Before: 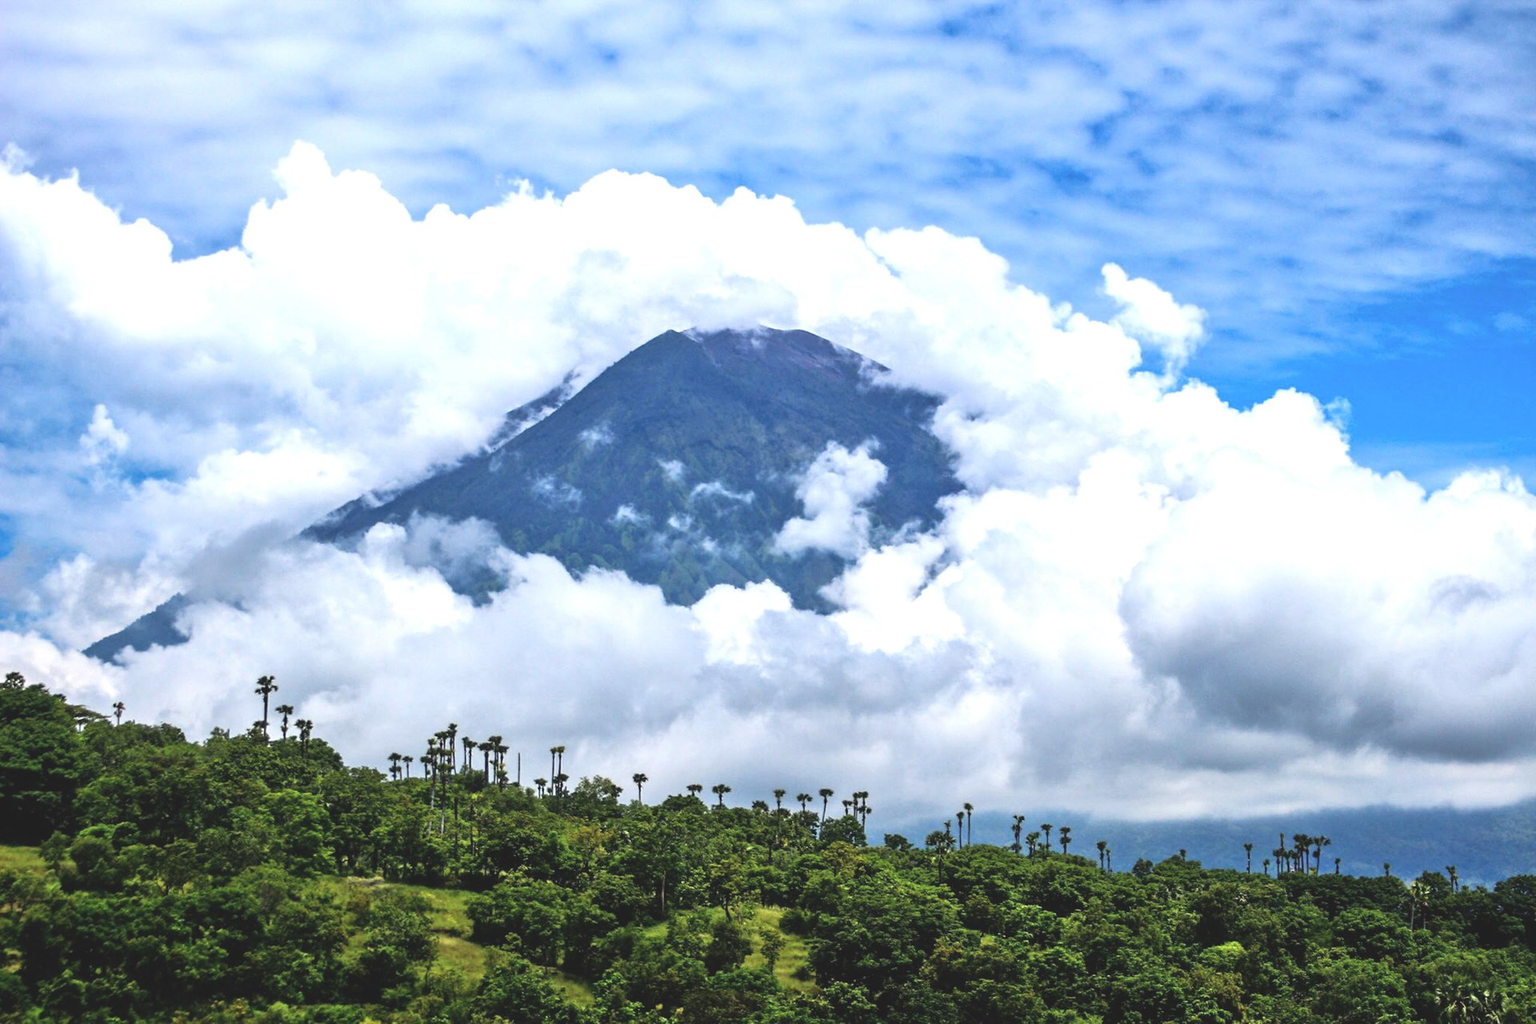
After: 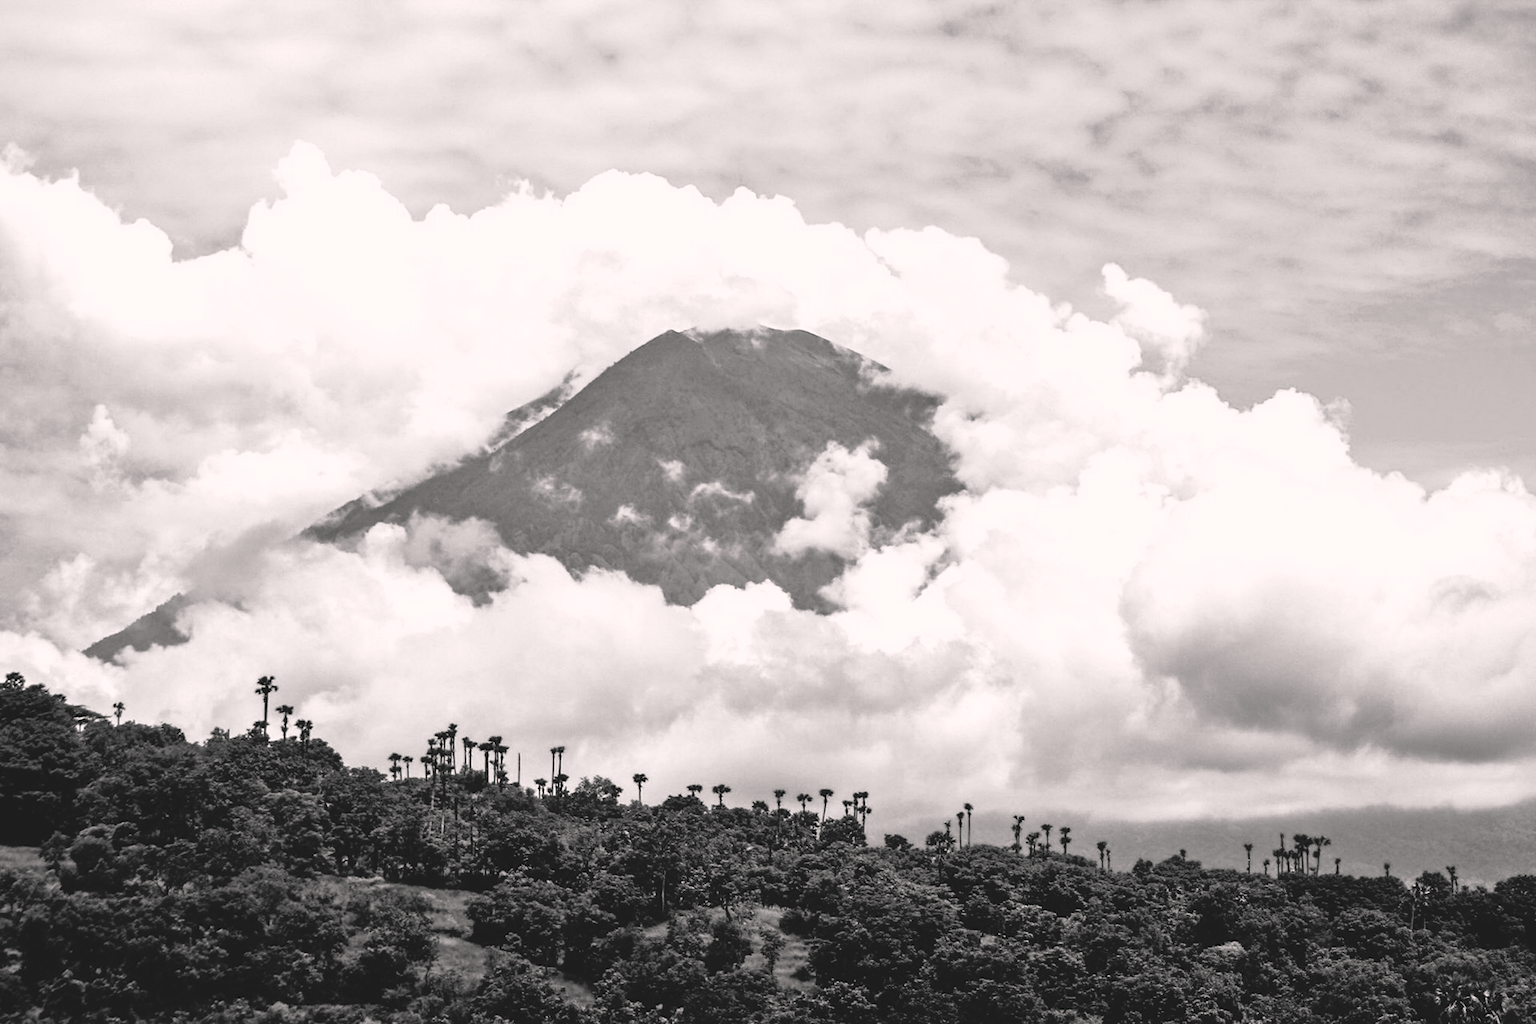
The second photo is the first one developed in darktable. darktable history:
tone curve: curves: ch0 [(0, 0) (0.003, 0.004) (0.011, 0.005) (0.025, 0.014) (0.044, 0.037) (0.069, 0.059) (0.1, 0.096) (0.136, 0.116) (0.177, 0.133) (0.224, 0.177) (0.277, 0.255) (0.335, 0.319) (0.399, 0.385) (0.468, 0.457) (0.543, 0.545) (0.623, 0.621) (0.709, 0.705) (0.801, 0.801) (0.898, 0.901) (1, 1)], preserve colors none
color balance rgb: shadows lift › luminance -10.139%, highlights gain › chroma 0.963%, highlights gain › hue 26.77°, perceptual saturation grading › global saturation 19.585%, global vibrance 20%
color calibration: output gray [0.21, 0.42, 0.37, 0], illuminant custom, x 0.372, y 0.388, temperature 4231.06 K
color zones: curves: ch0 [(0.11, 0.396) (0.195, 0.36) (0.25, 0.5) (0.303, 0.412) (0.357, 0.544) (0.75, 0.5) (0.967, 0.328)]; ch1 [(0, 0.468) (0.112, 0.512) (0.202, 0.6) (0.25, 0.5) (0.307, 0.352) (0.357, 0.544) (0.75, 0.5) (0.963, 0.524)]
